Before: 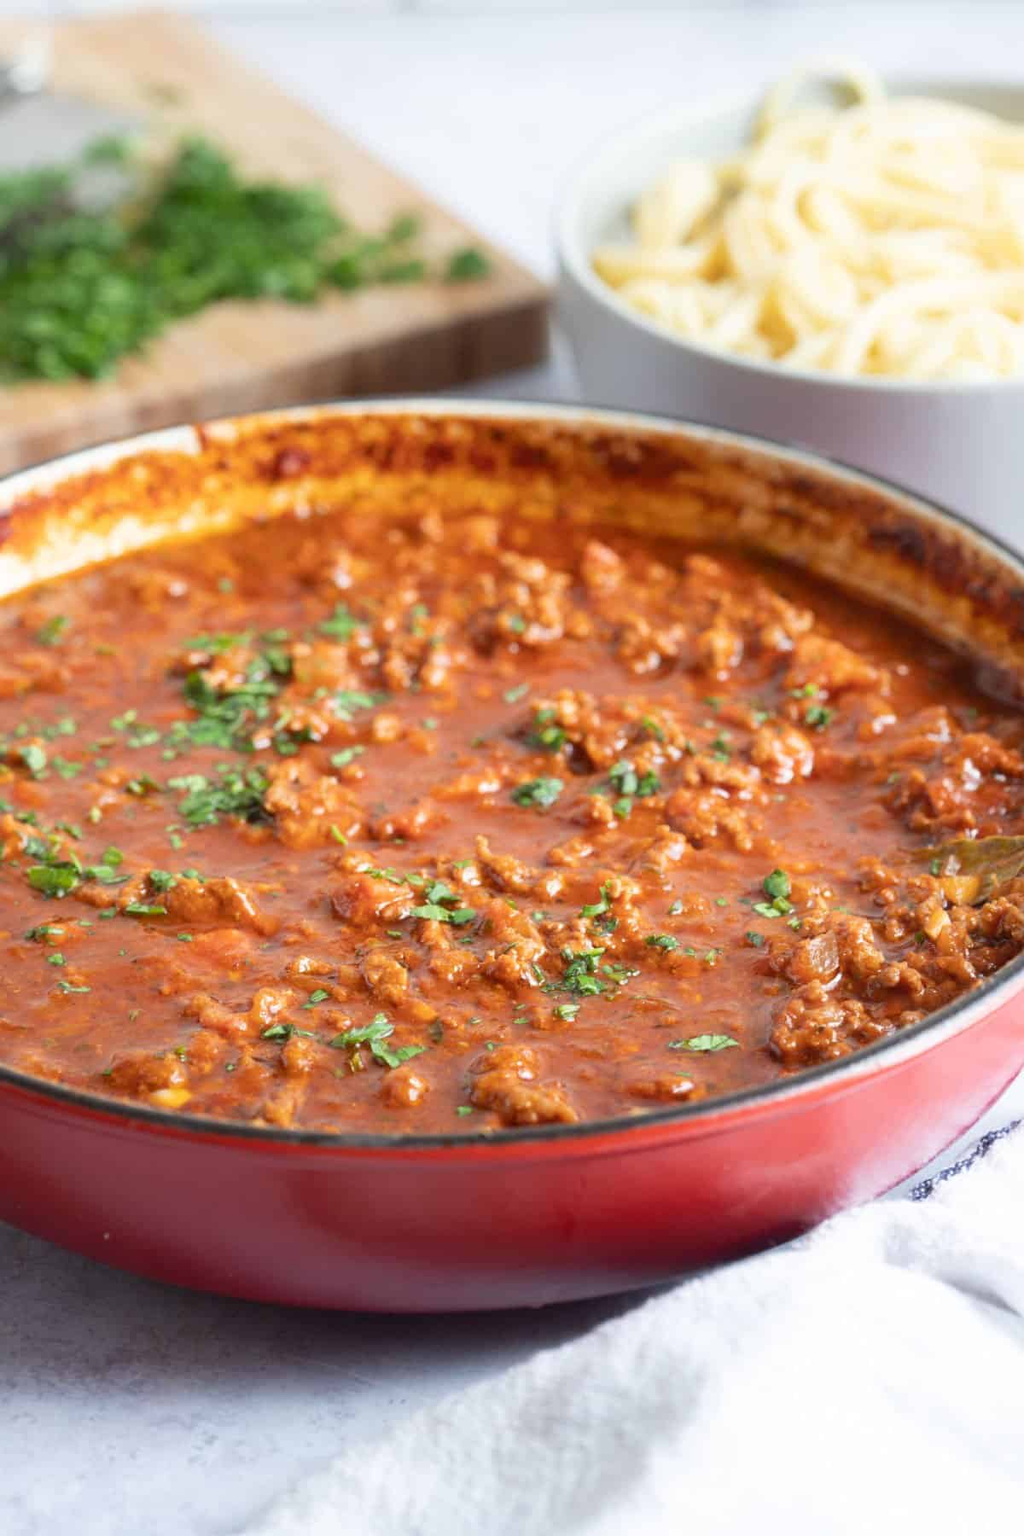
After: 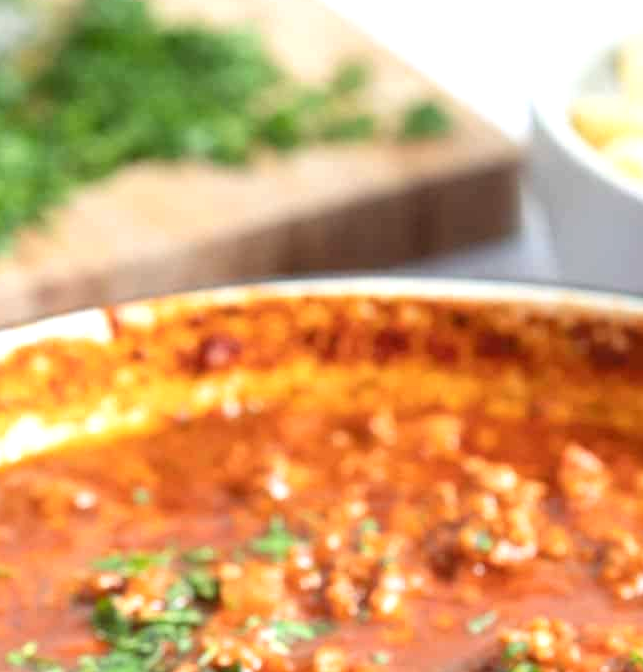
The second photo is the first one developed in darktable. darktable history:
exposure: black level correction 0, exposure 0.5 EV, compensate exposure bias true, compensate highlight preservation false
crop: left 10.297%, top 10.606%, right 36.113%, bottom 52.032%
